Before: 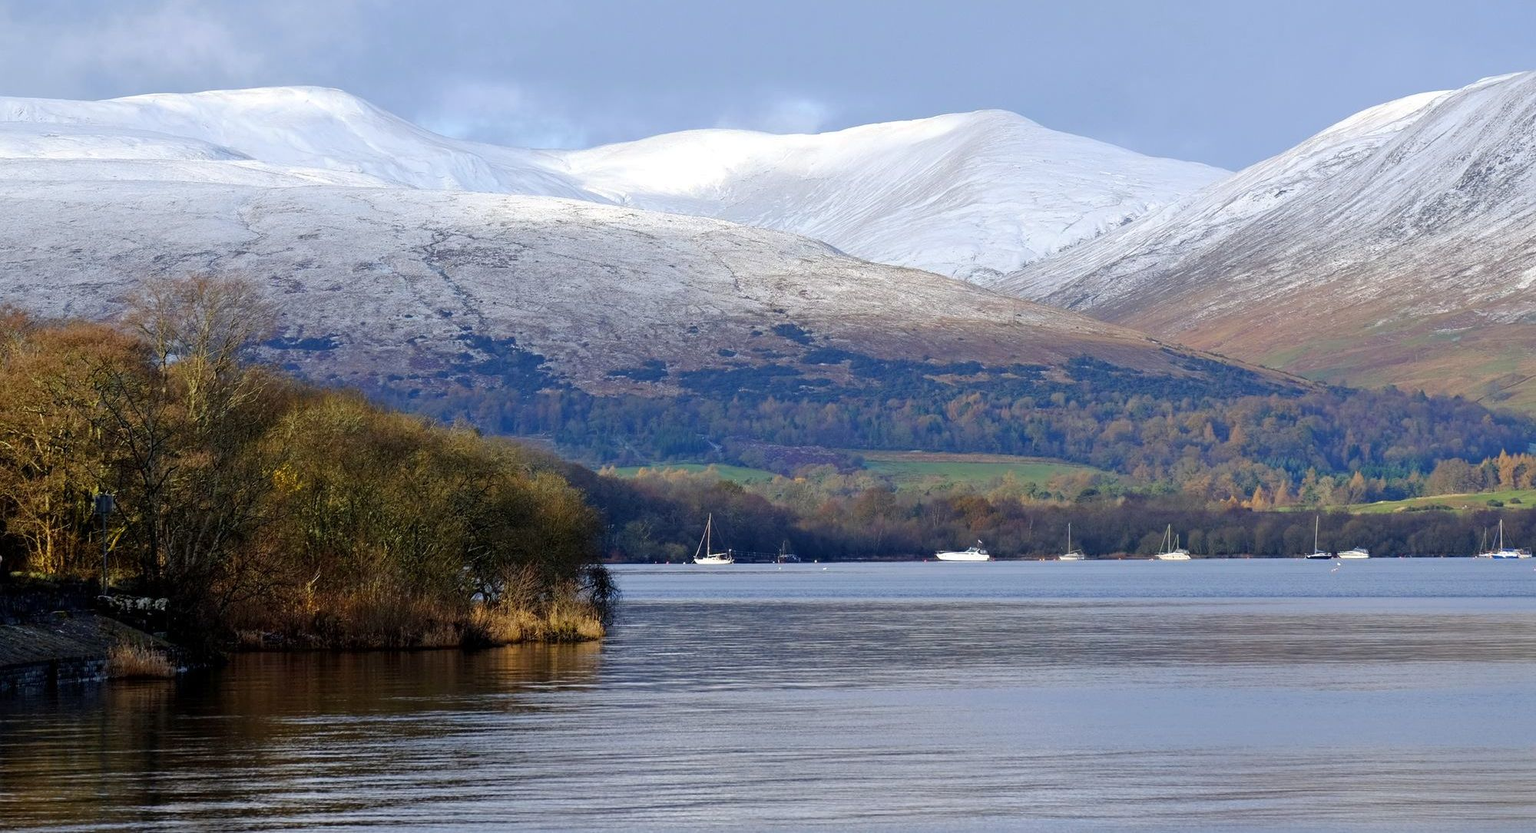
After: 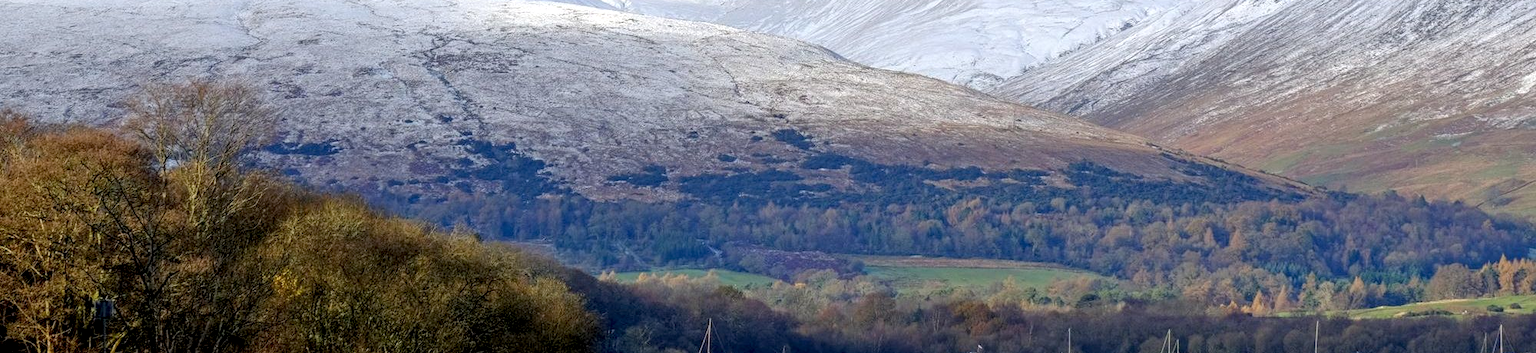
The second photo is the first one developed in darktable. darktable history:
crop and rotate: top 23.483%, bottom 34.066%
exposure: black level correction 0.005, exposure 0.004 EV, compensate highlight preservation false
local contrast: highlights 1%, shadows 4%, detail 133%
